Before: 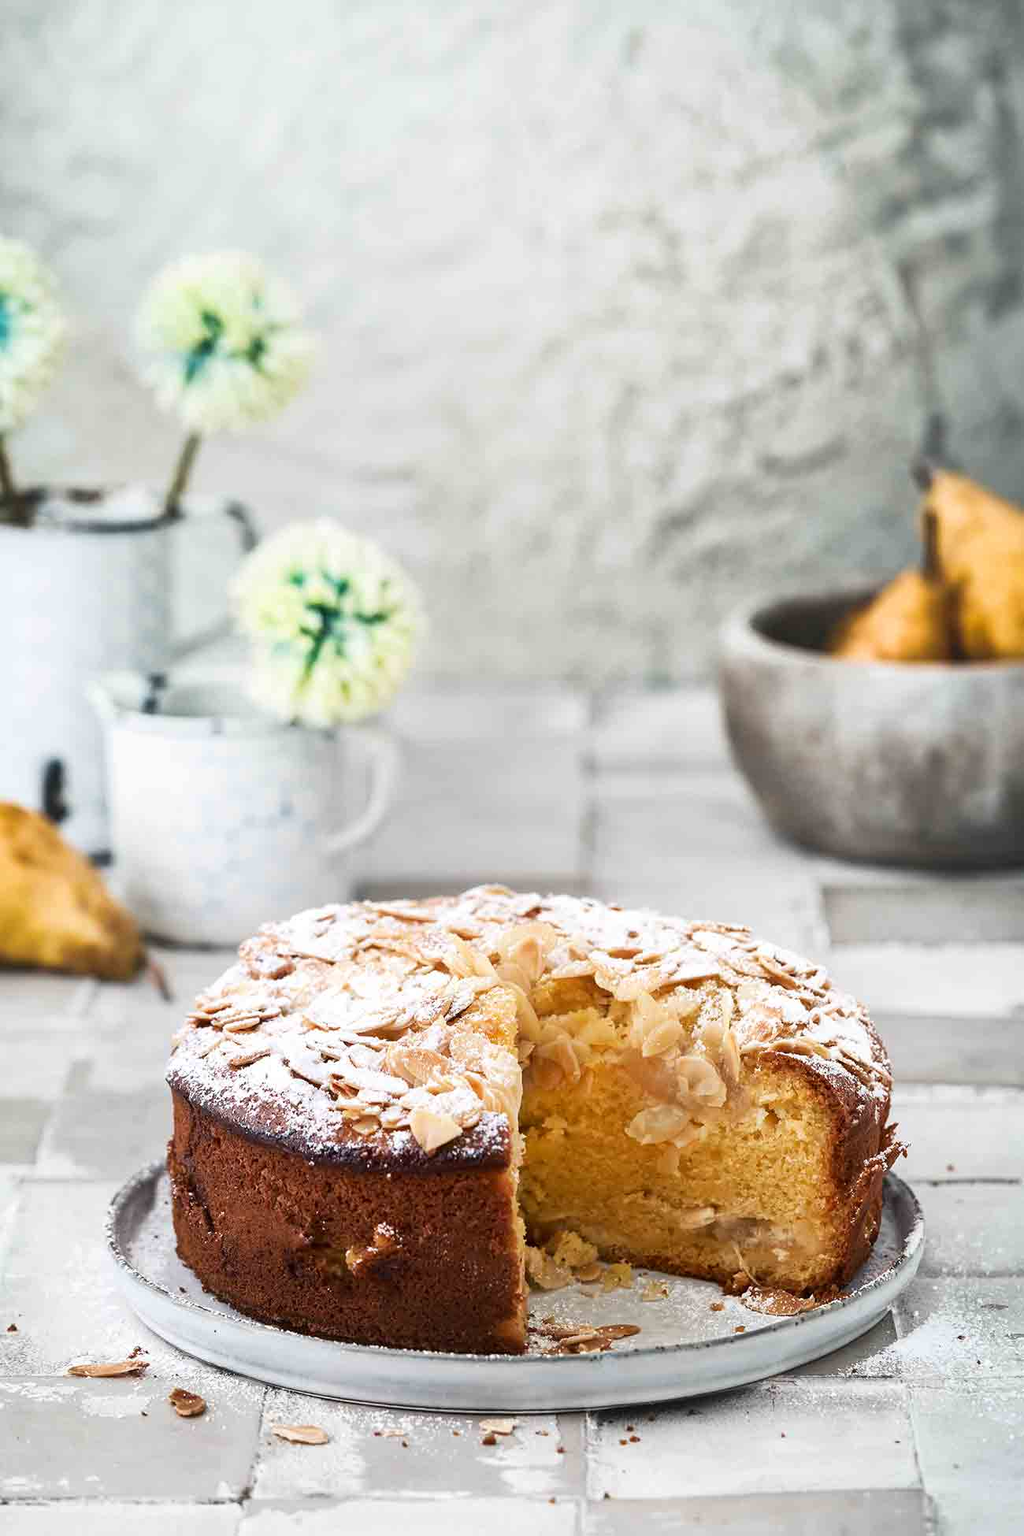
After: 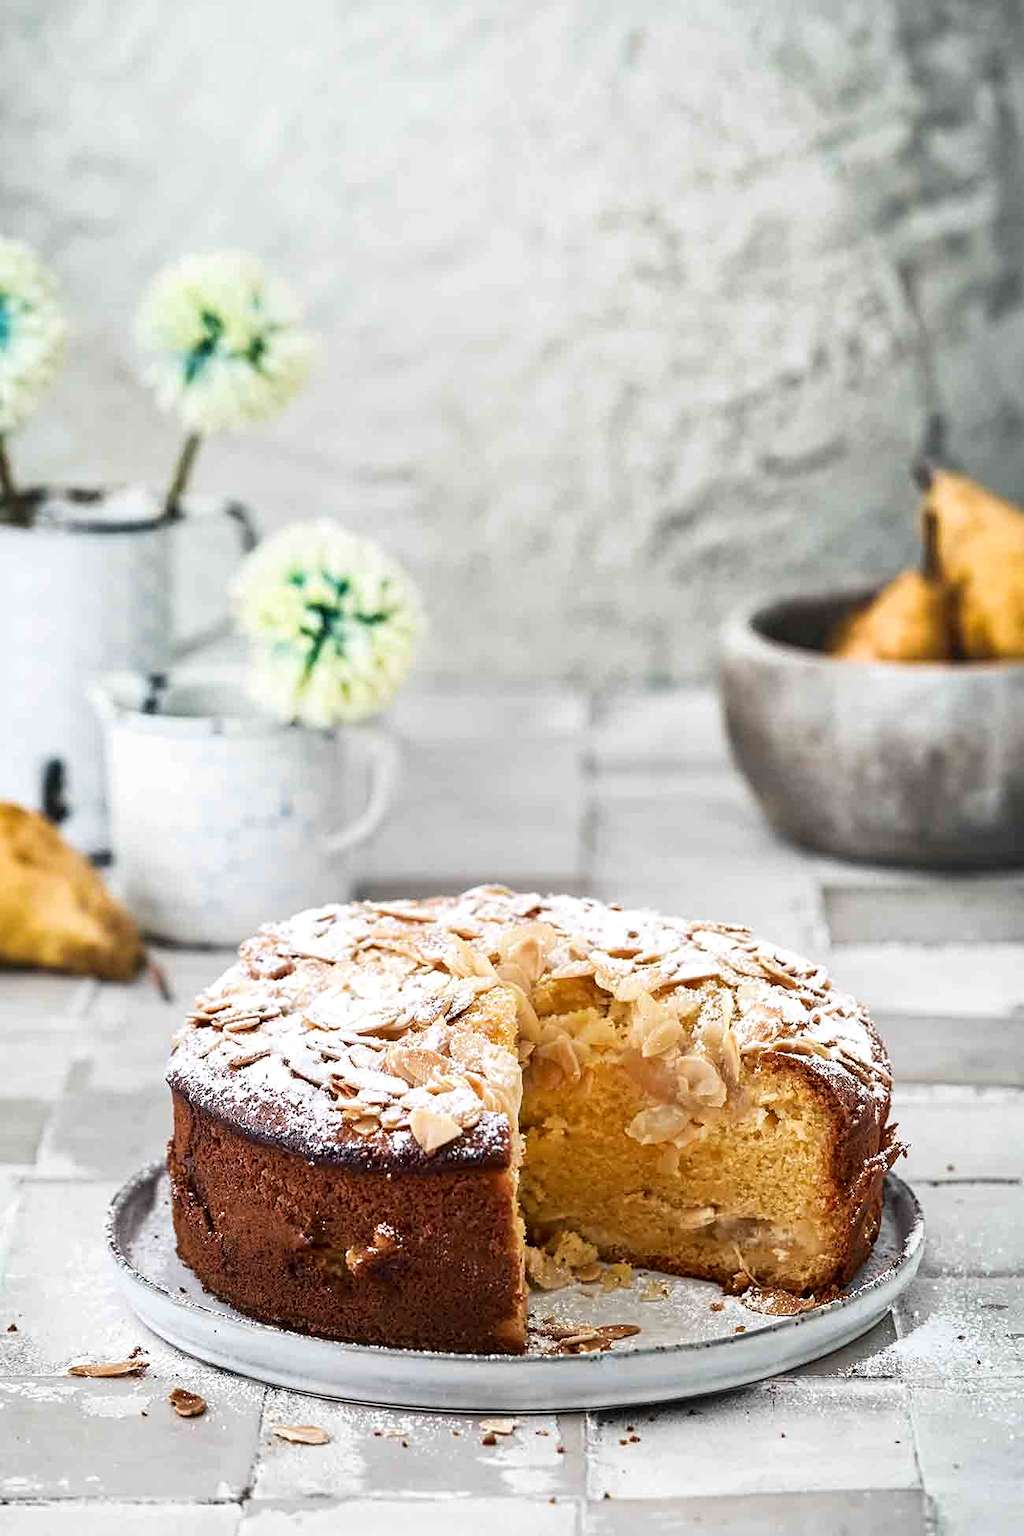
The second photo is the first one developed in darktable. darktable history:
contrast equalizer: octaves 7, y [[0.509, 0.514, 0.523, 0.542, 0.578, 0.603], [0.5 ×6], [0.509, 0.514, 0.523, 0.542, 0.578, 0.603], [0.001, 0.002, 0.003, 0.005, 0.01, 0.013], [0.001, 0.002, 0.003, 0.005, 0.01, 0.013]]
